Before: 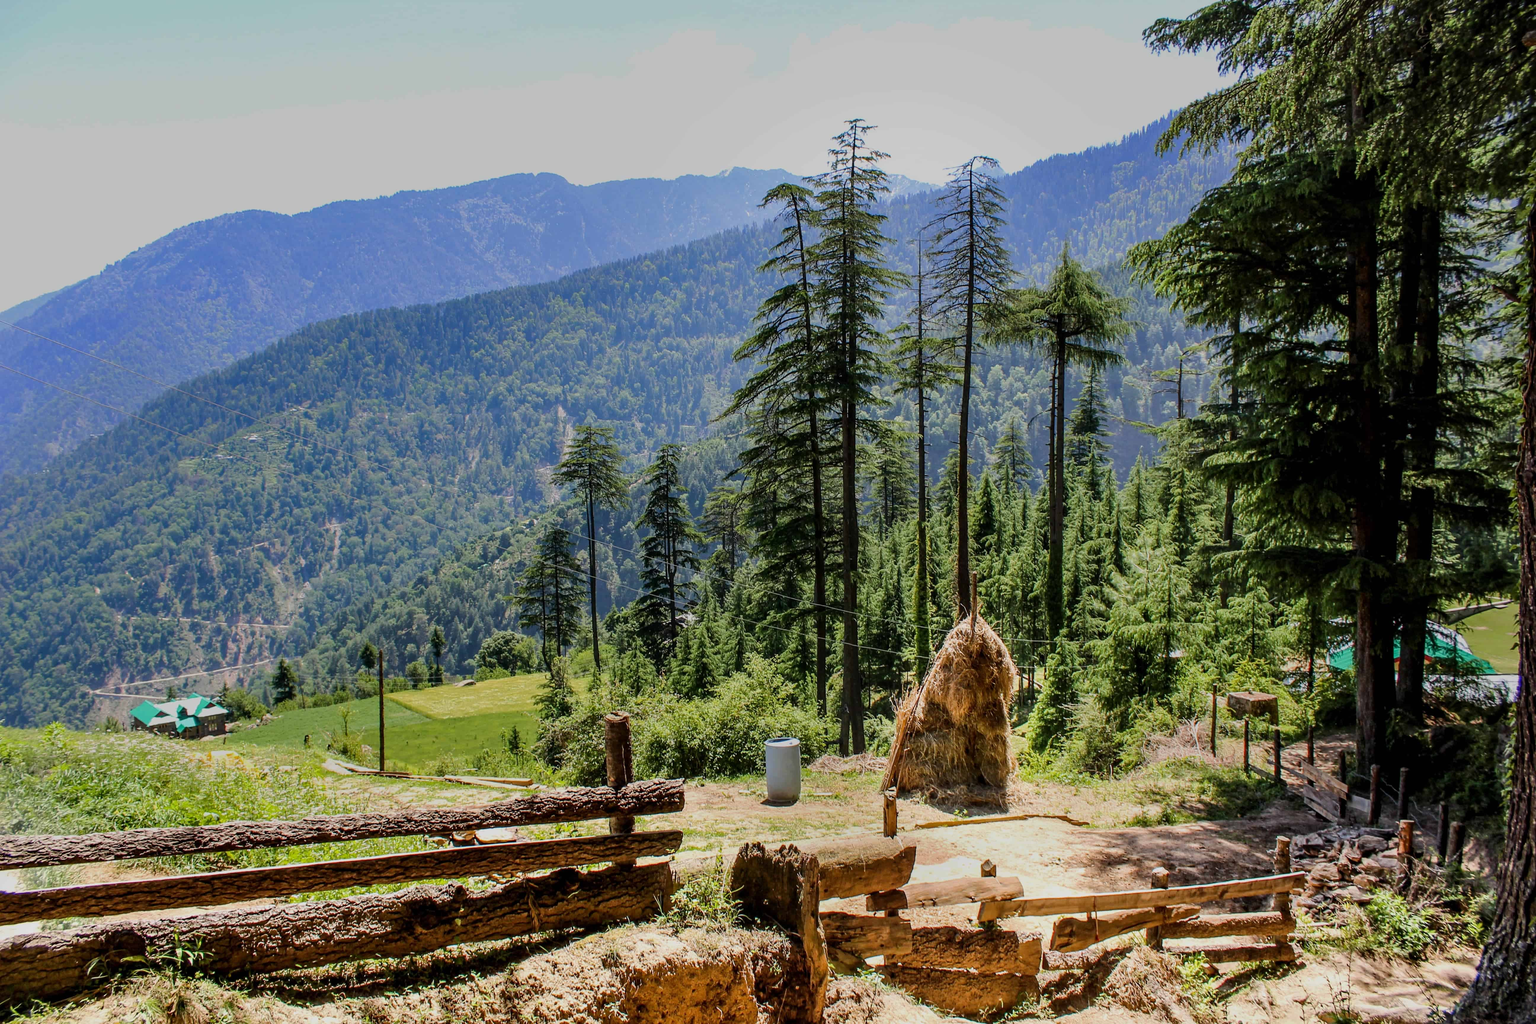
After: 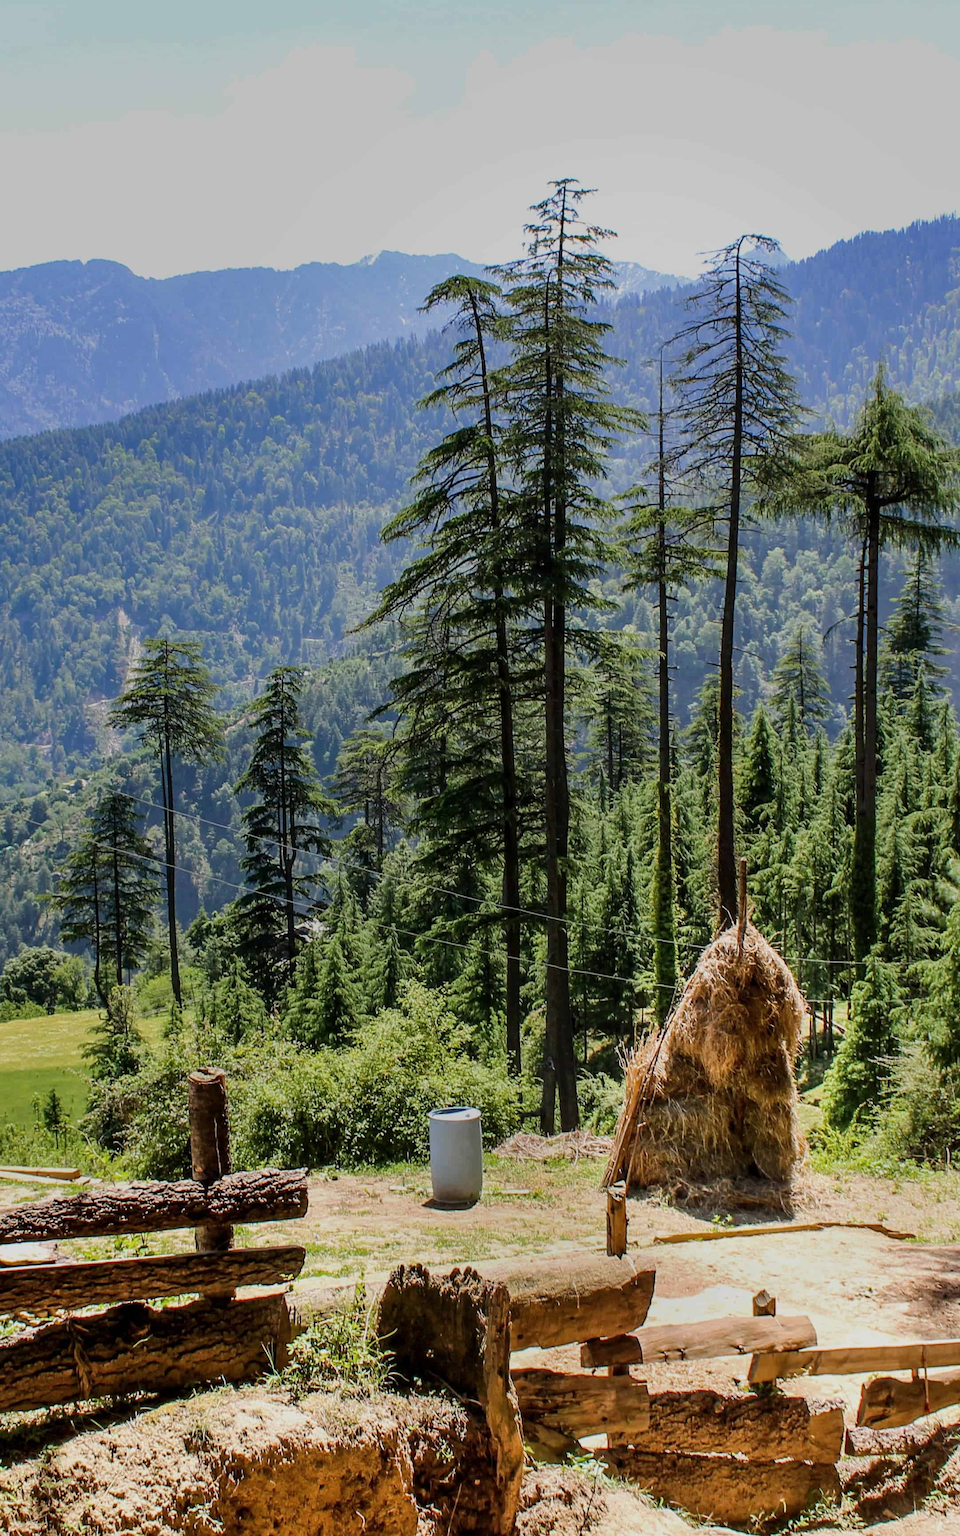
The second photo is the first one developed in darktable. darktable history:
crop: left 31.229%, right 27.105%
contrast brightness saturation: saturation -0.04
